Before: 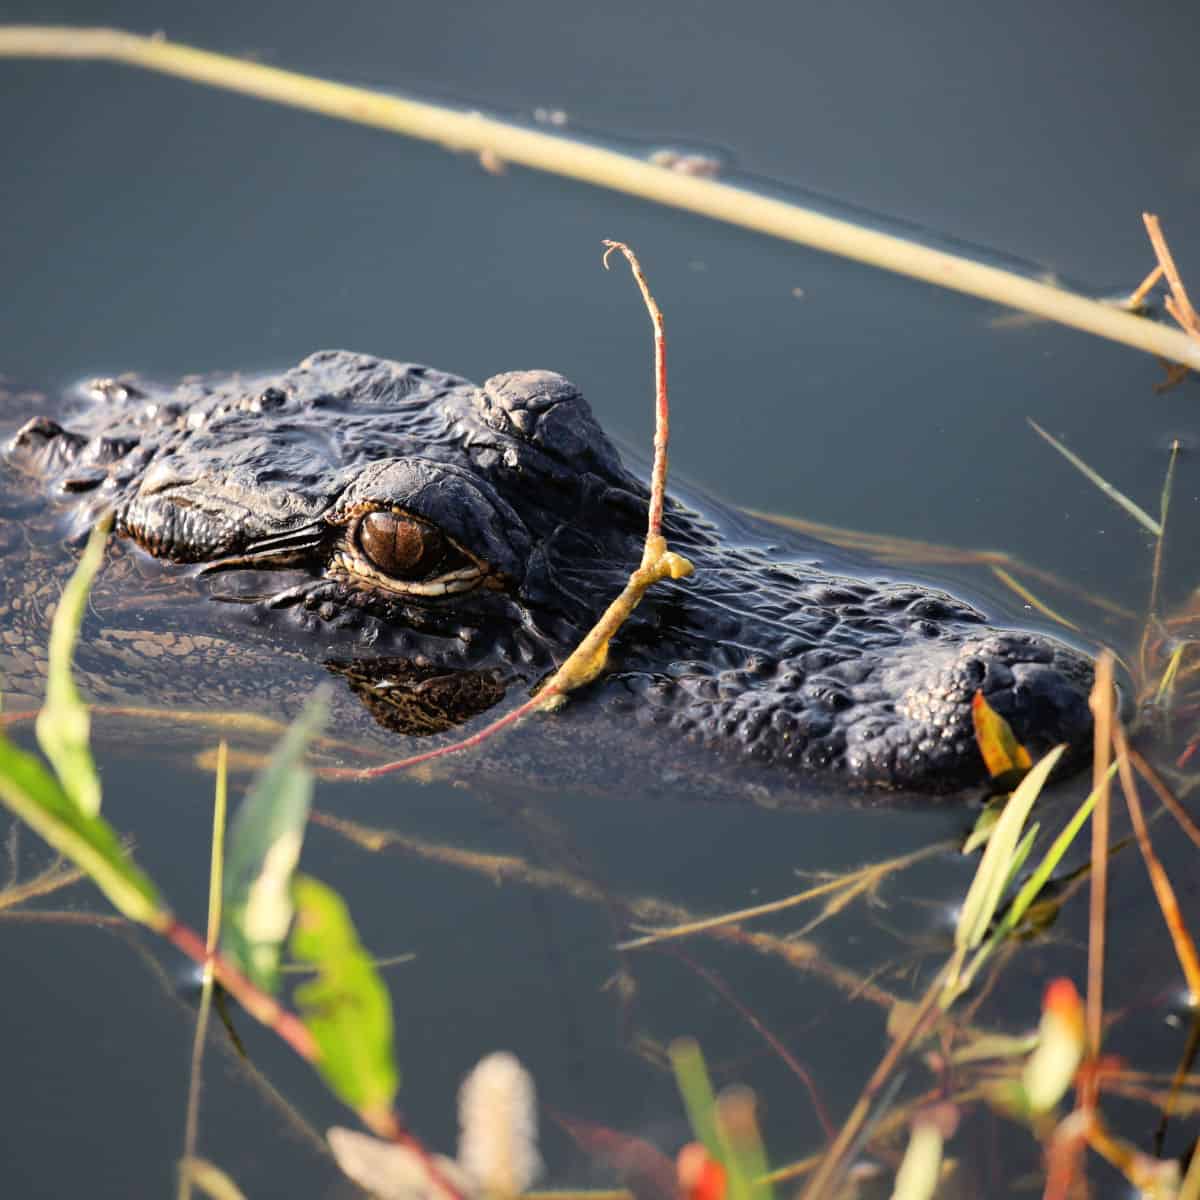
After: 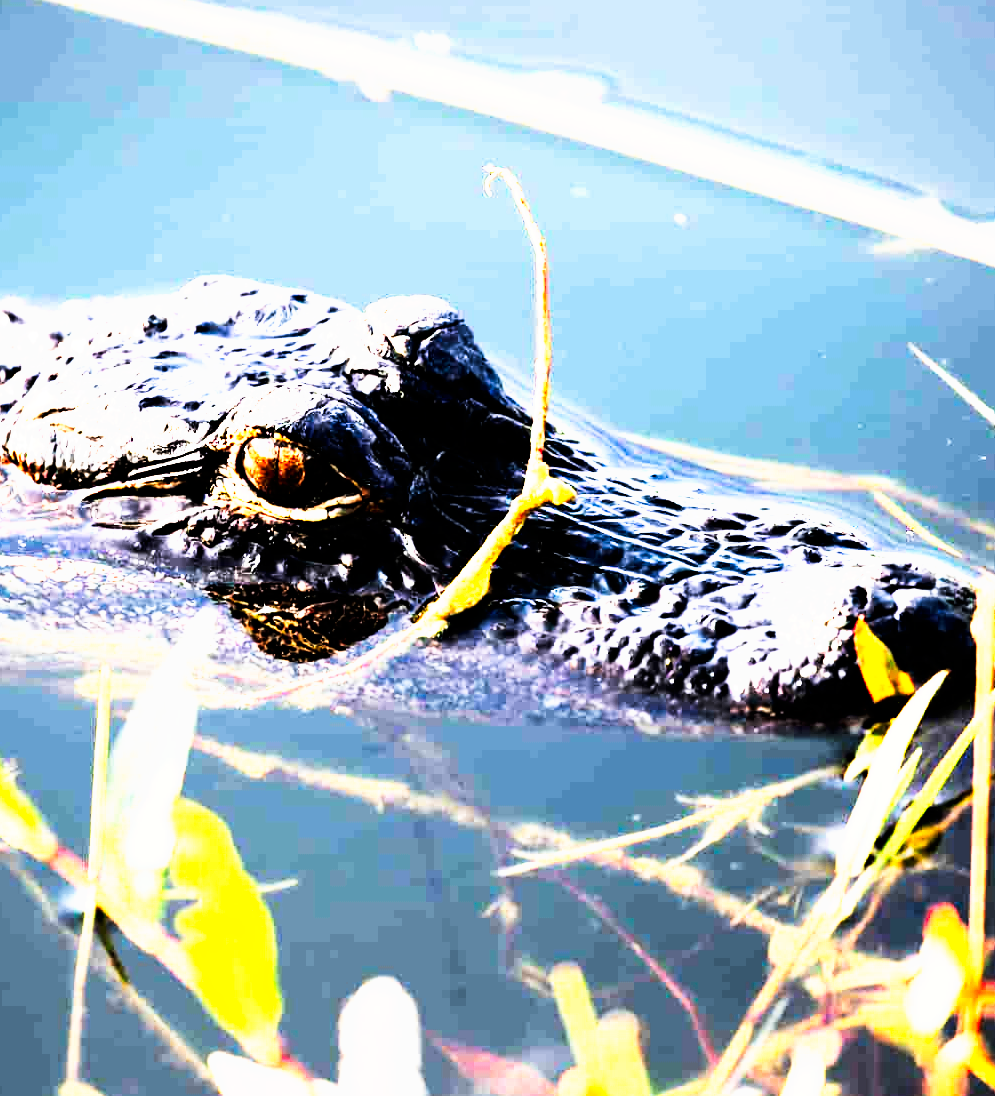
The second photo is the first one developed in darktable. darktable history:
tone curve: curves: ch0 [(0, 0) (0.003, 0) (0.011, 0) (0.025, 0) (0.044, 0.001) (0.069, 0.003) (0.1, 0.003) (0.136, 0.006) (0.177, 0.014) (0.224, 0.056) (0.277, 0.128) (0.335, 0.218) (0.399, 0.346) (0.468, 0.512) (0.543, 0.713) (0.623, 0.898) (0.709, 0.987) (0.801, 0.99) (0.898, 0.99) (1, 1)], preserve colors none
crop: left 9.839%, top 6.211%, right 7.199%, bottom 2.396%
tone equalizer: -7 EV 0.153 EV, -6 EV 0.578 EV, -5 EV 1.19 EV, -4 EV 1.33 EV, -3 EV 1.14 EV, -2 EV 0.6 EV, -1 EV 0.161 EV, edges refinement/feathering 500, mask exposure compensation -1.57 EV, preserve details no
